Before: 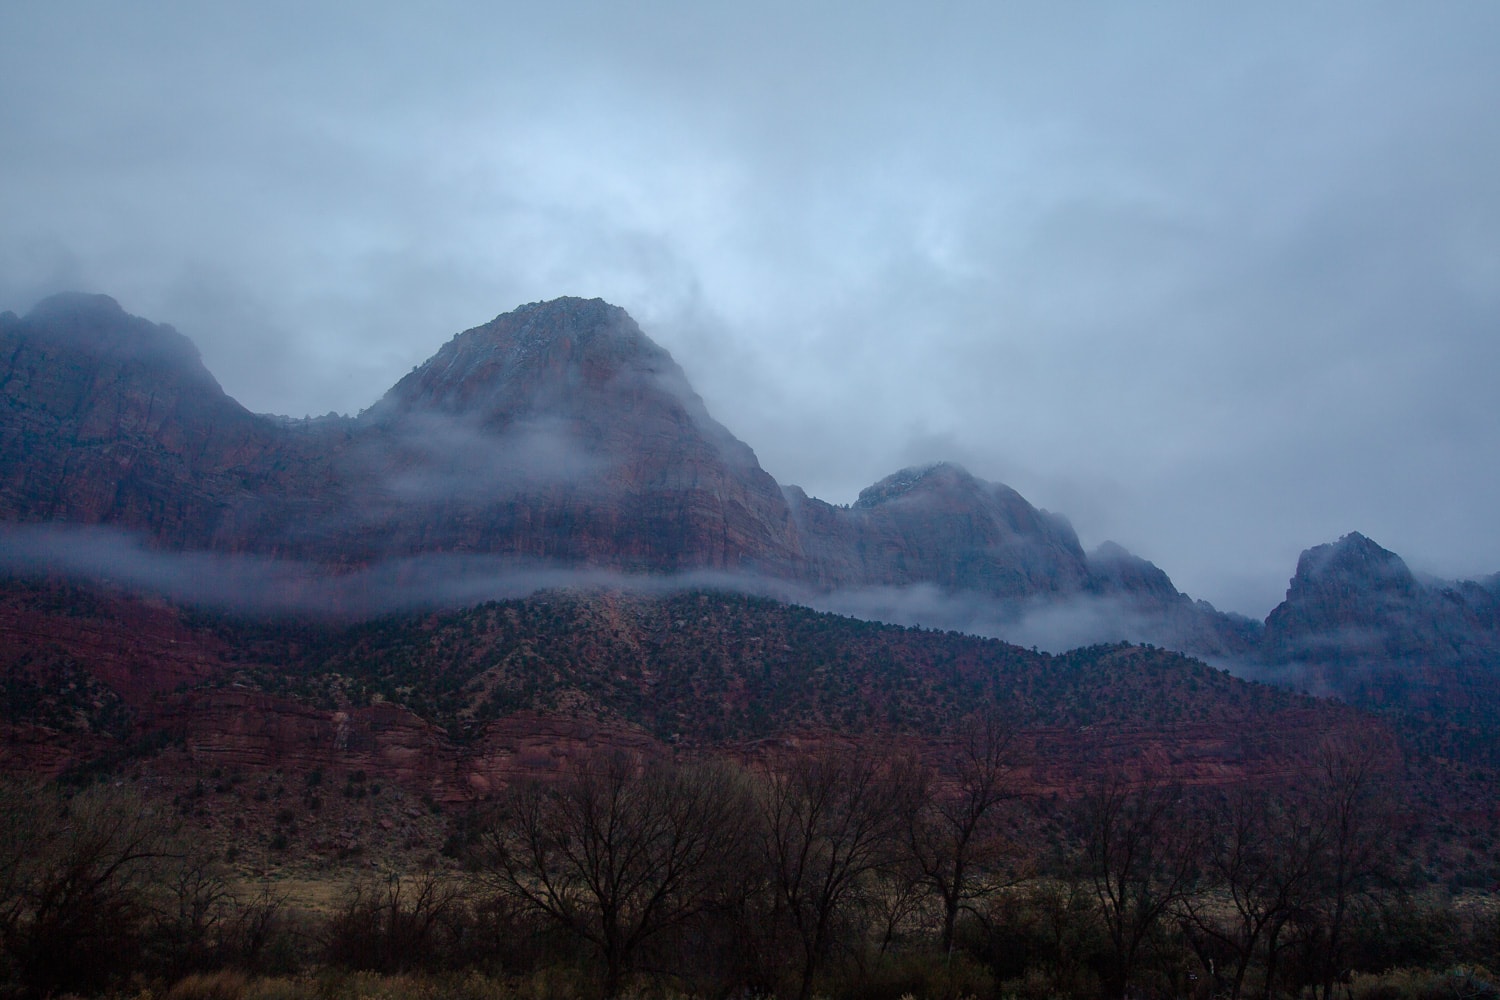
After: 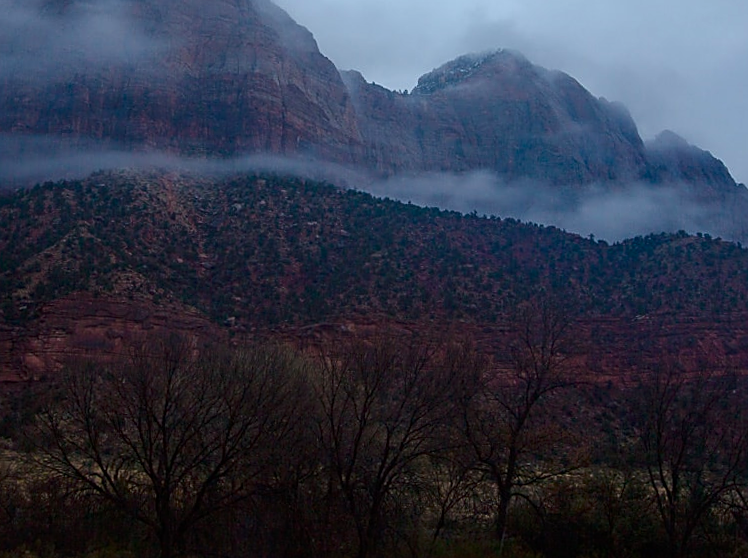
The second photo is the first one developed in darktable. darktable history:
rotate and perspective: rotation 0.8°, automatic cropping off
sharpen: on, module defaults
contrast brightness saturation: contrast 0.15, brightness -0.01, saturation 0.1
crop: left 29.672%, top 41.786%, right 20.851%, bottom 3.487%
